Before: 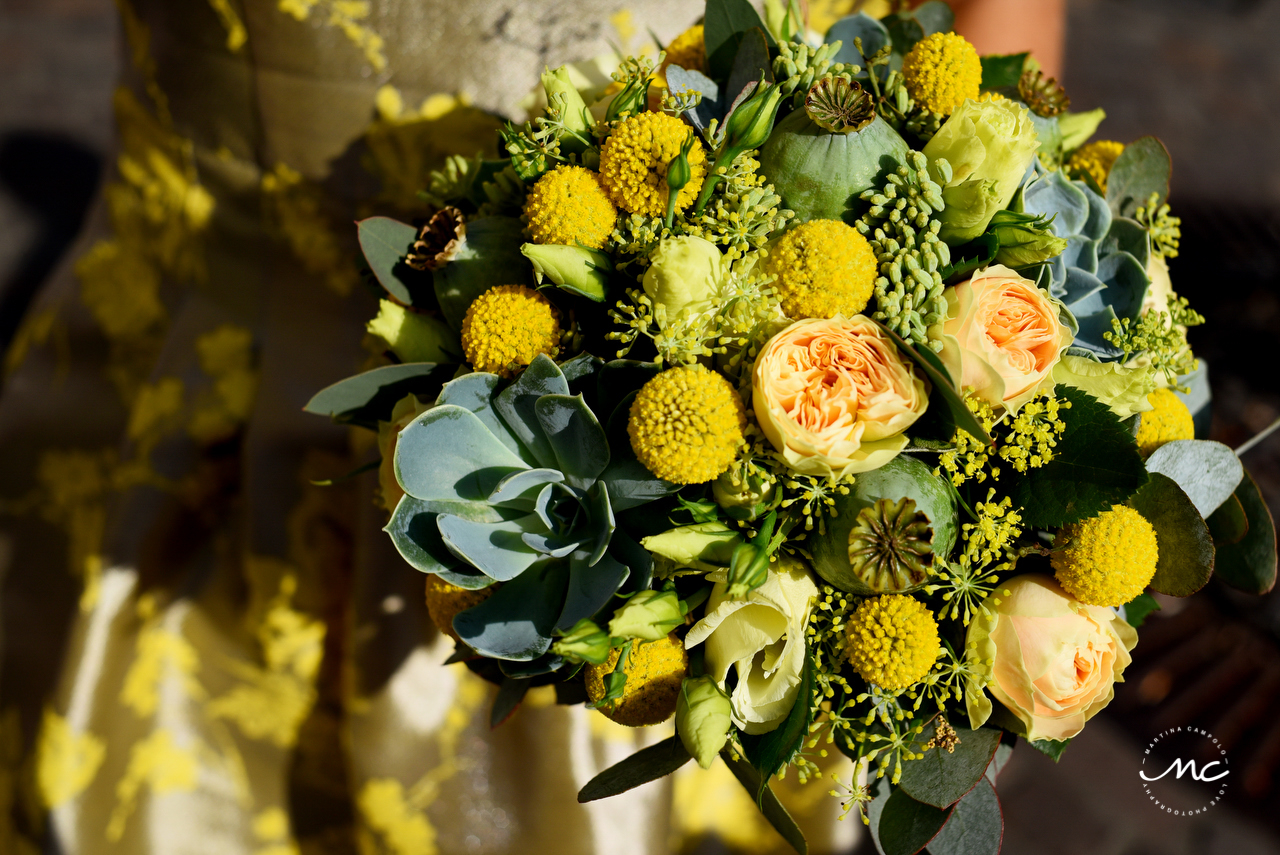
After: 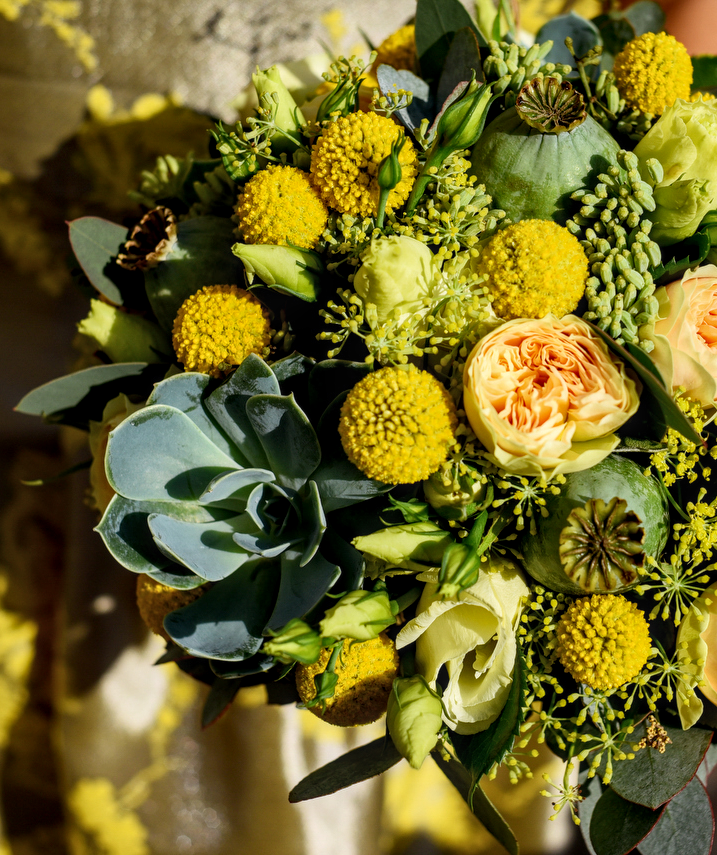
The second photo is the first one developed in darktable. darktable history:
local contrast: detail 130%
crop and rotate: left 22.598%, right 21.325%
